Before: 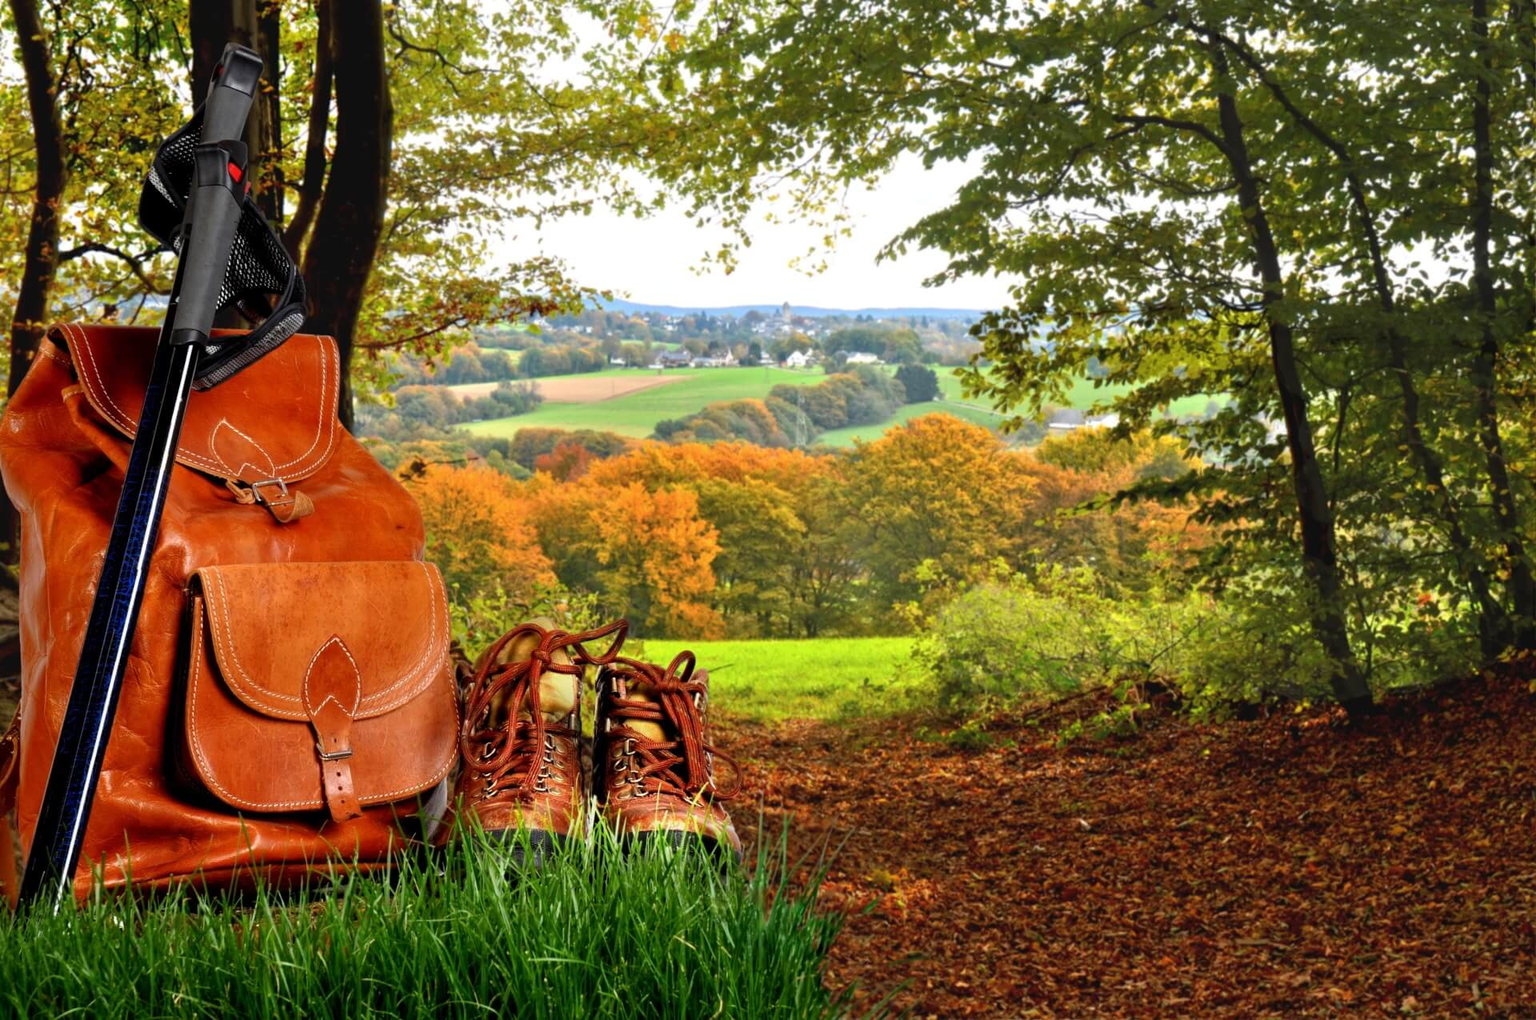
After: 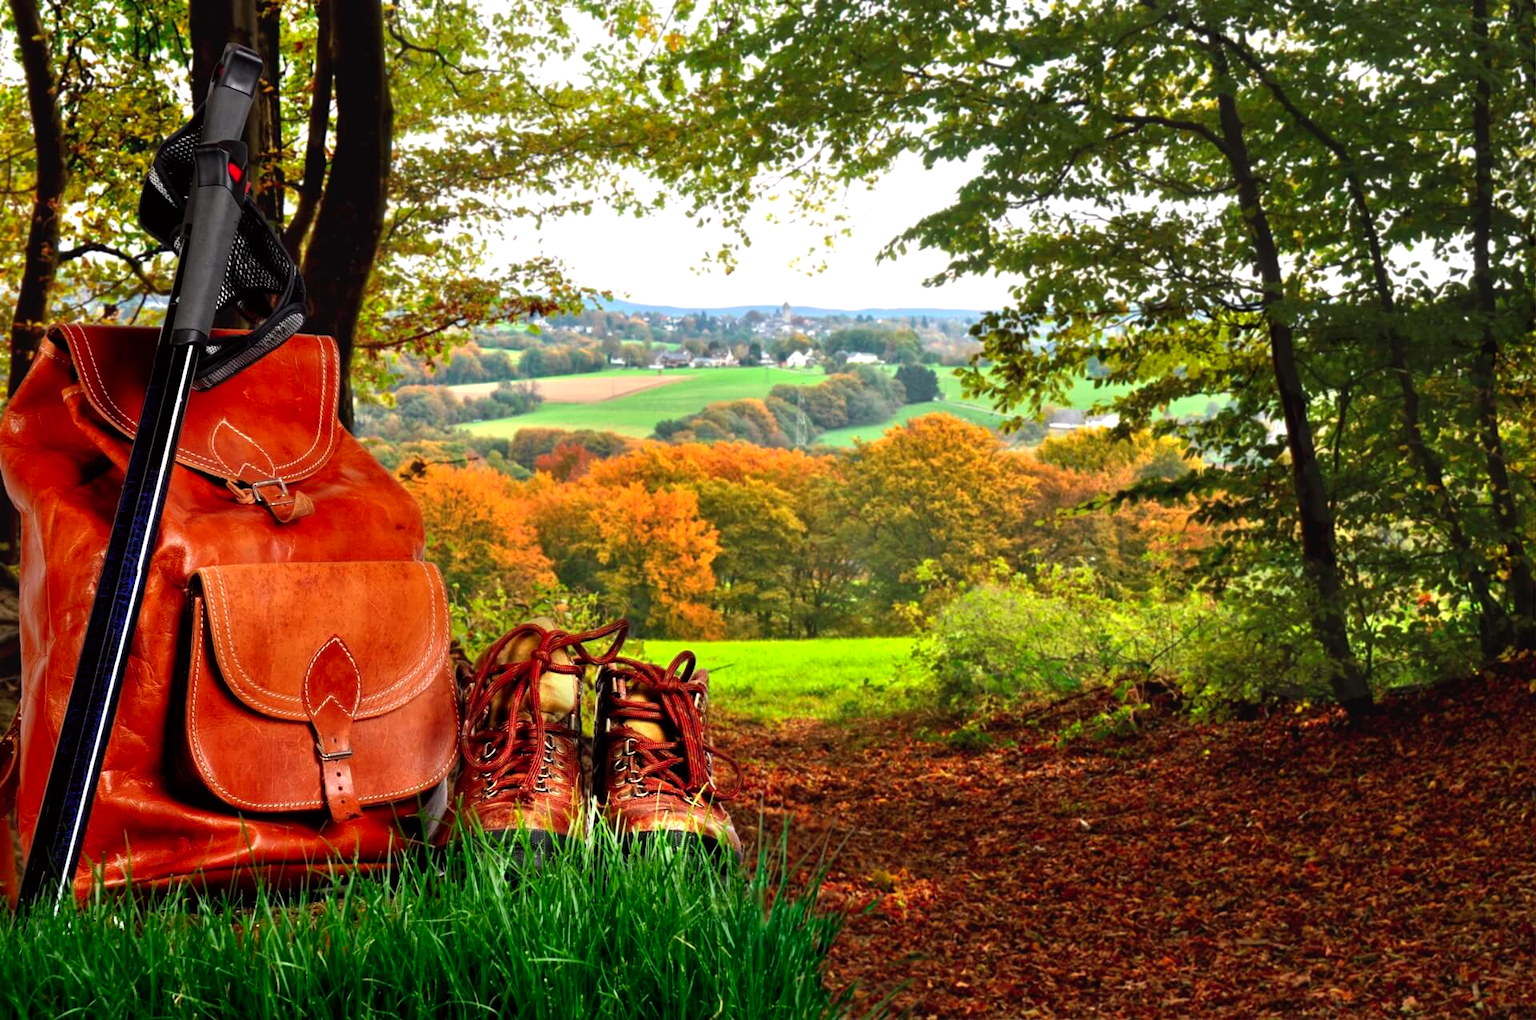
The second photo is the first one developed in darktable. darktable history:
tone equalizer: on, module defaults
tone curve: curves: ch0 [(0, 0) (0.253, 0.237) (1, 1)]; ch1 [(0, 0) (0.411, 0.385) (0.502, 0.506) (0.557, 0.565) (0.66, 0.683) (1, 1)]; ch2 [(0, 0) (0.394, 0.413) (0.5, 0.5) (1, 1)], color space Lab, independent channels, preserve colors none
color balance: contrast 10%
